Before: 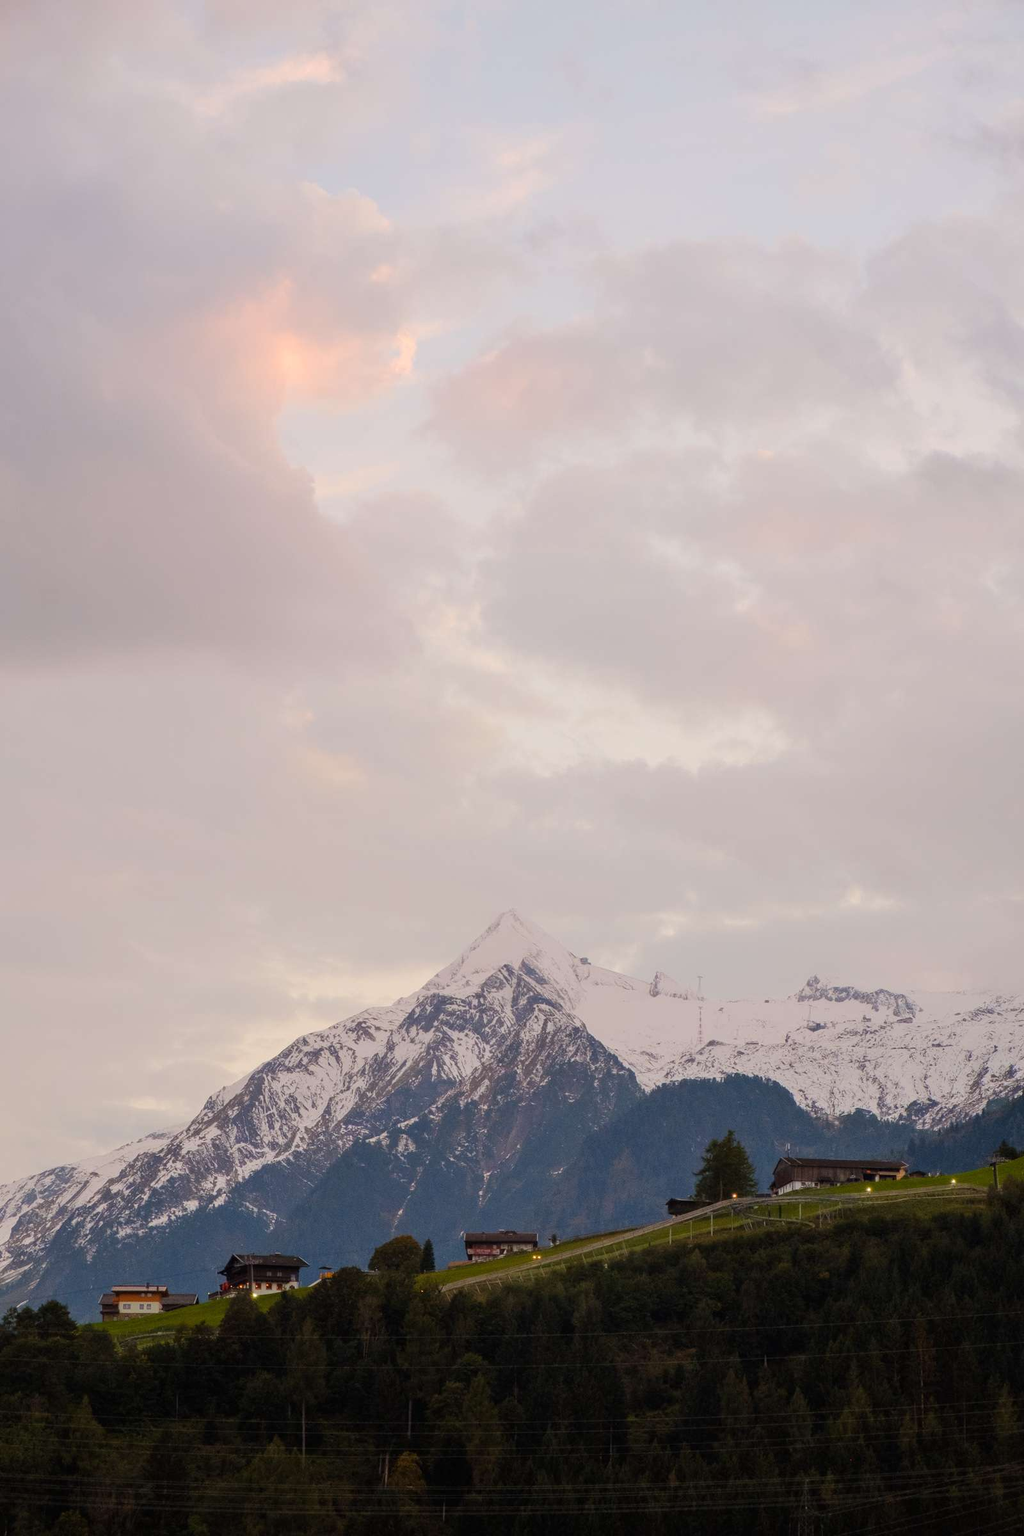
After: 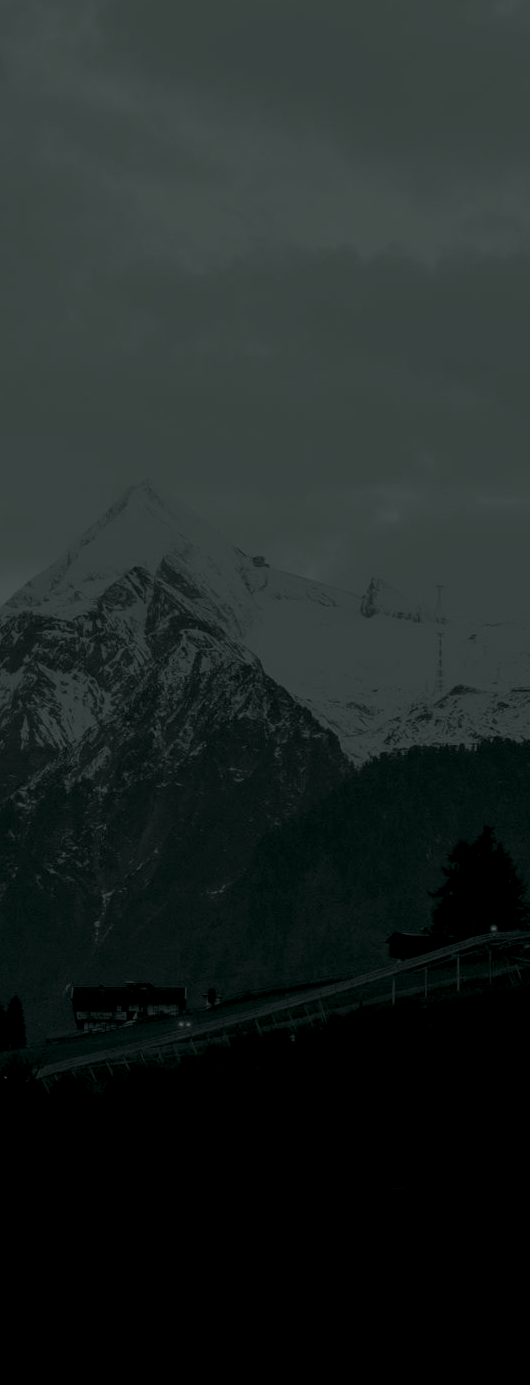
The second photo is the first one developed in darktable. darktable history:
color balance rgb: saturation formula JzAzBz (2021)
white balance: red 0.931, blue 1.11
crop: left 40.878%, top 39.176%, right 25.993%, bottom 3.081%
colorize: hue 90°, saturation 19%, lightness 1.59%, version 1
